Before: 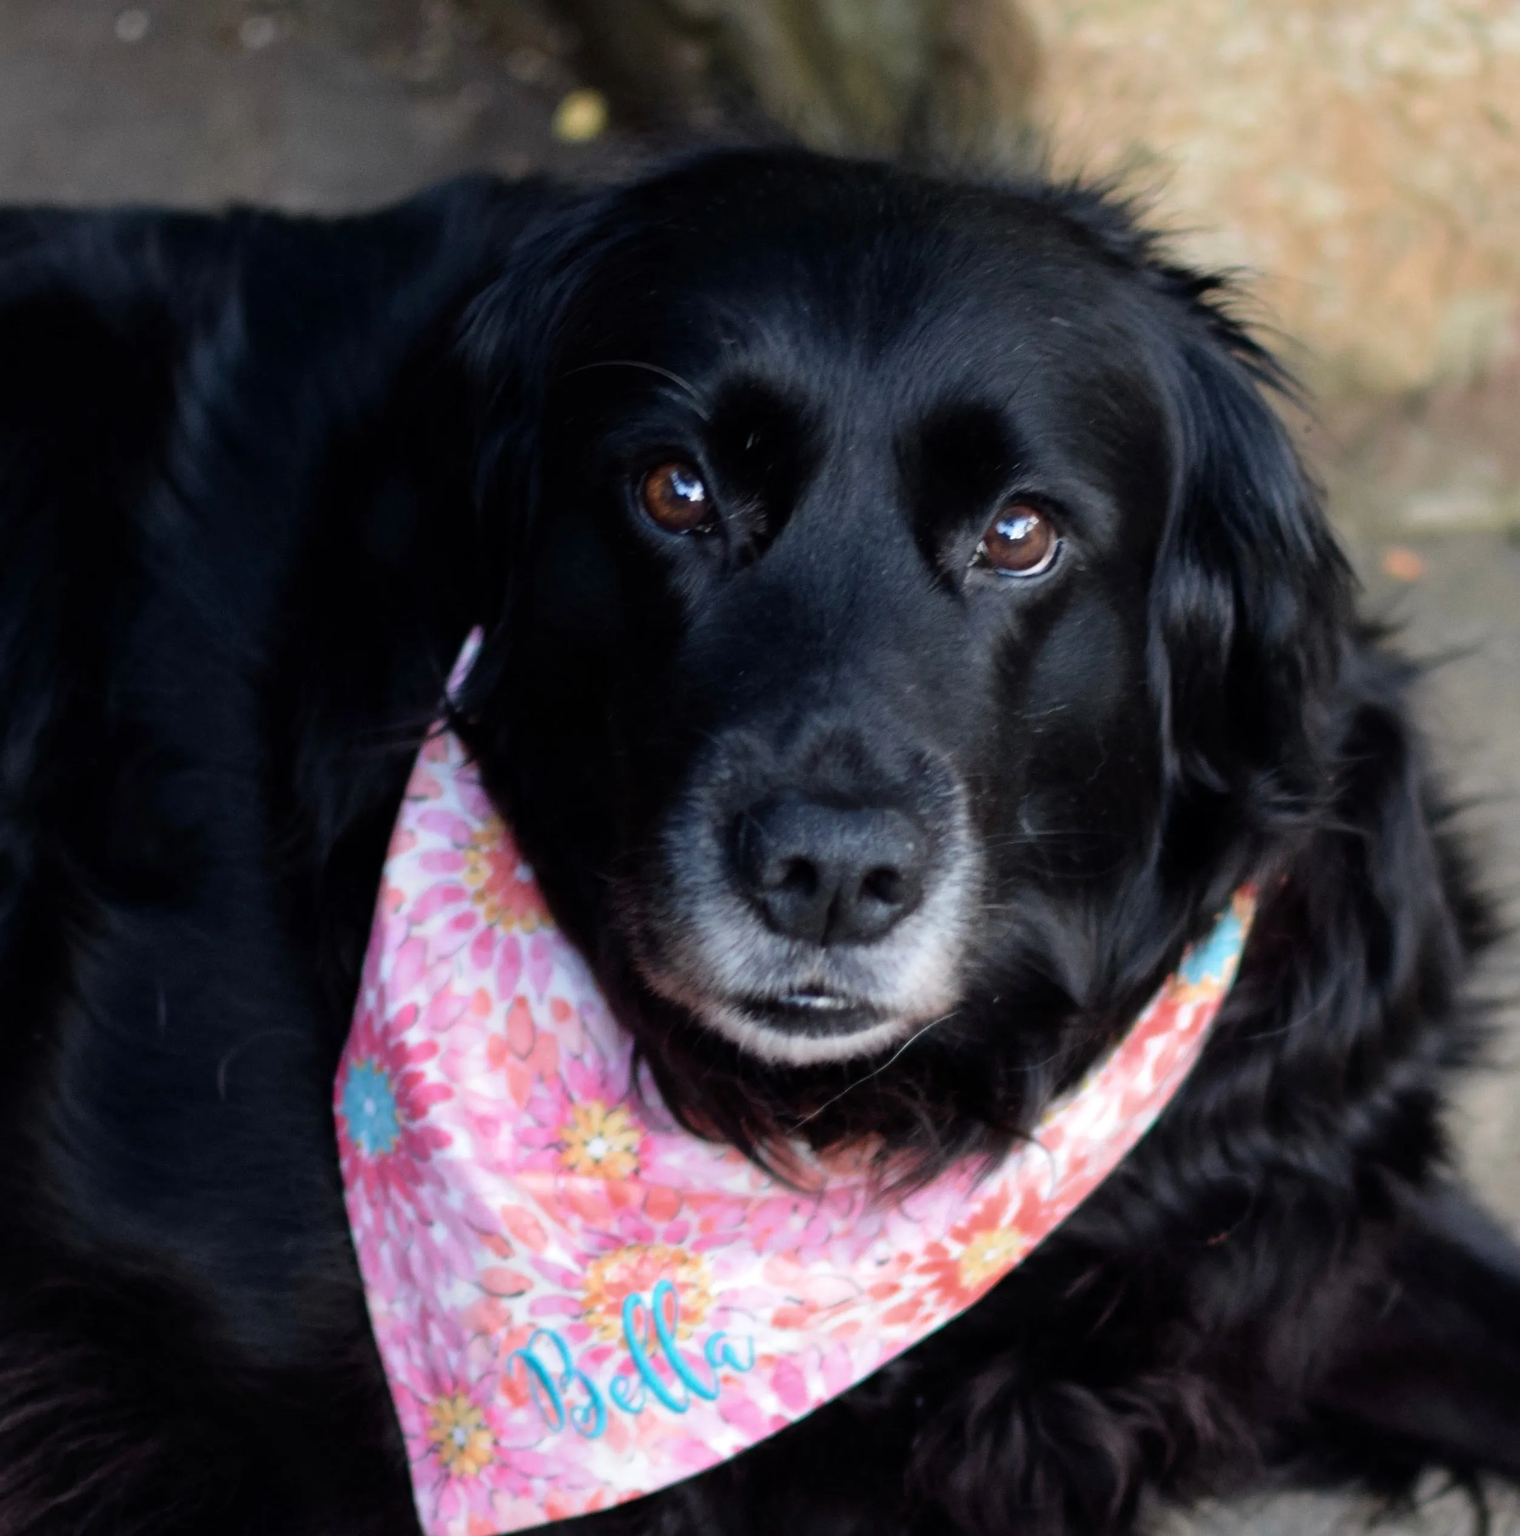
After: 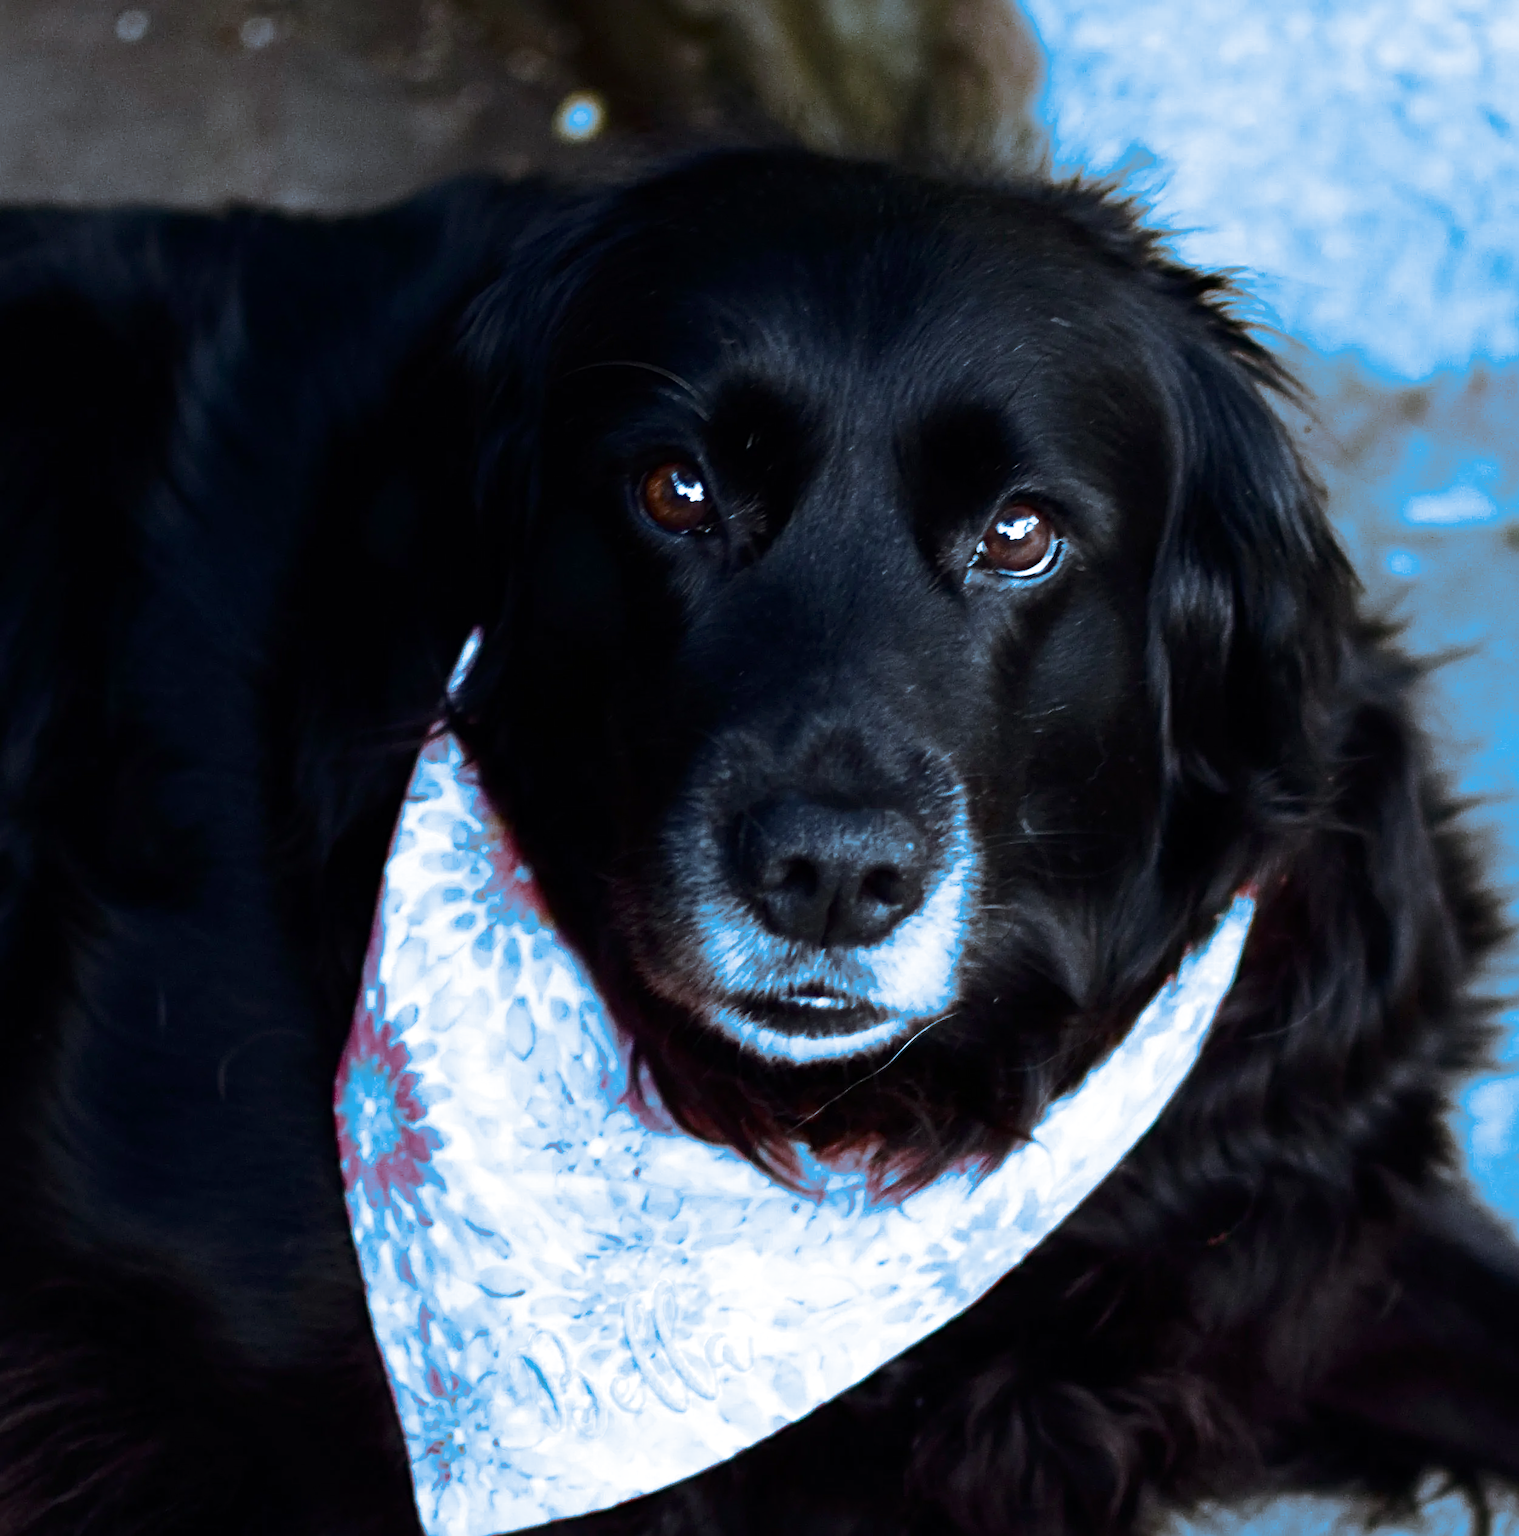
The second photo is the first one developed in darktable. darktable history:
sharpen: radius 4
contrast brightness saturation: contrast 0.39, brightness 0.1
split-toning: shadows › hue 220°, shadows › saturation 0.64, highlights › hue 220°, highlights › saturation 0.64, balance 0, compress 5.22%
